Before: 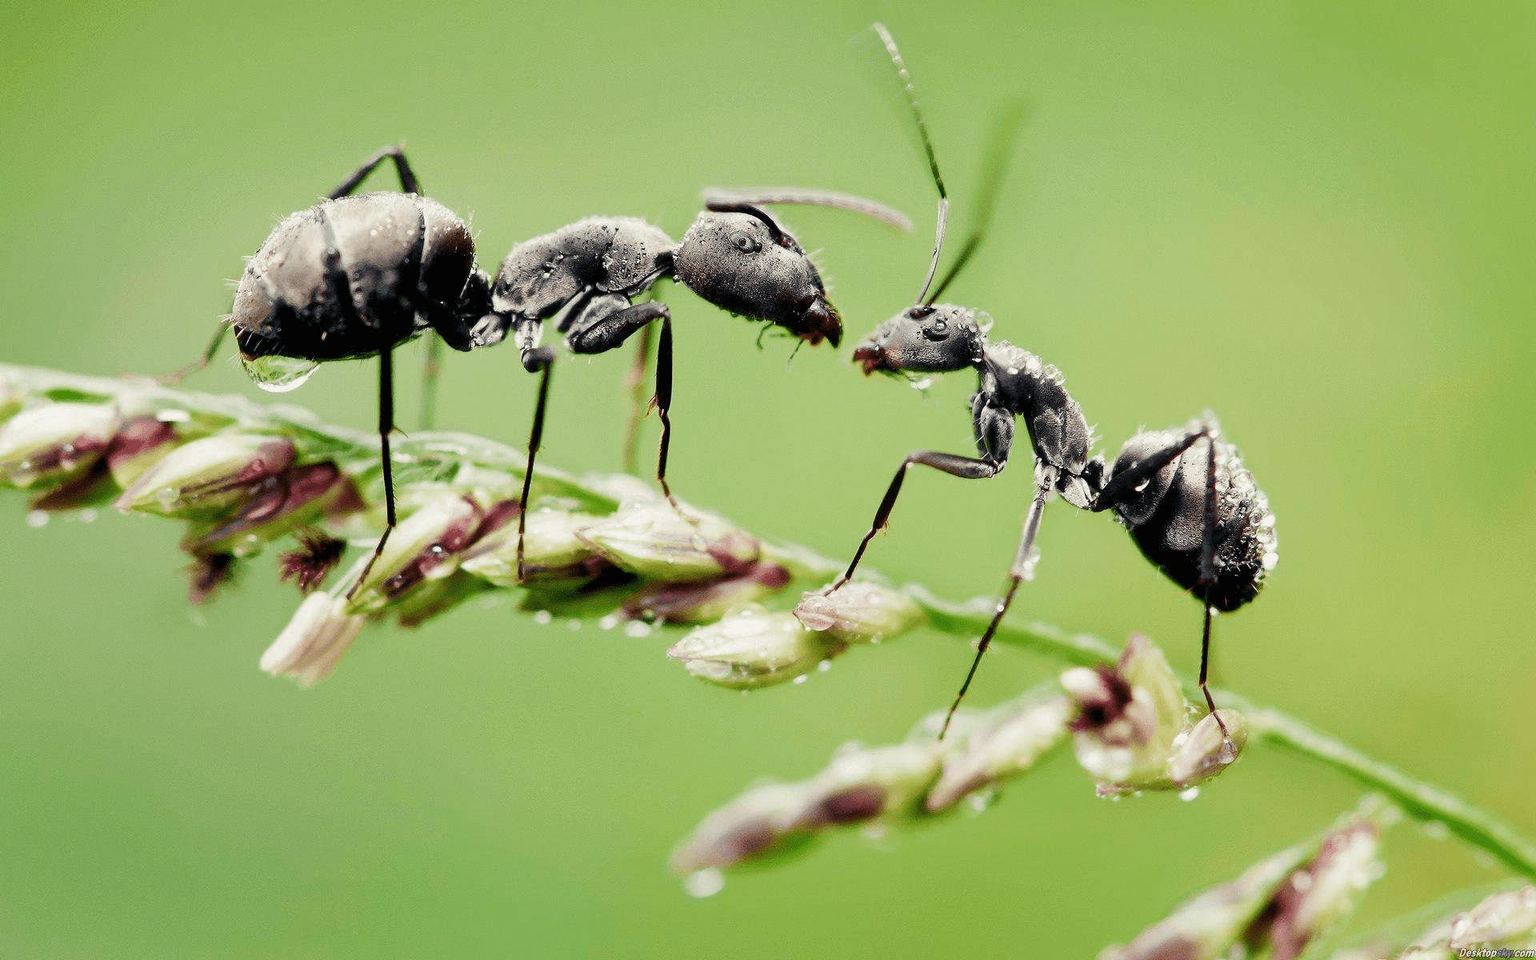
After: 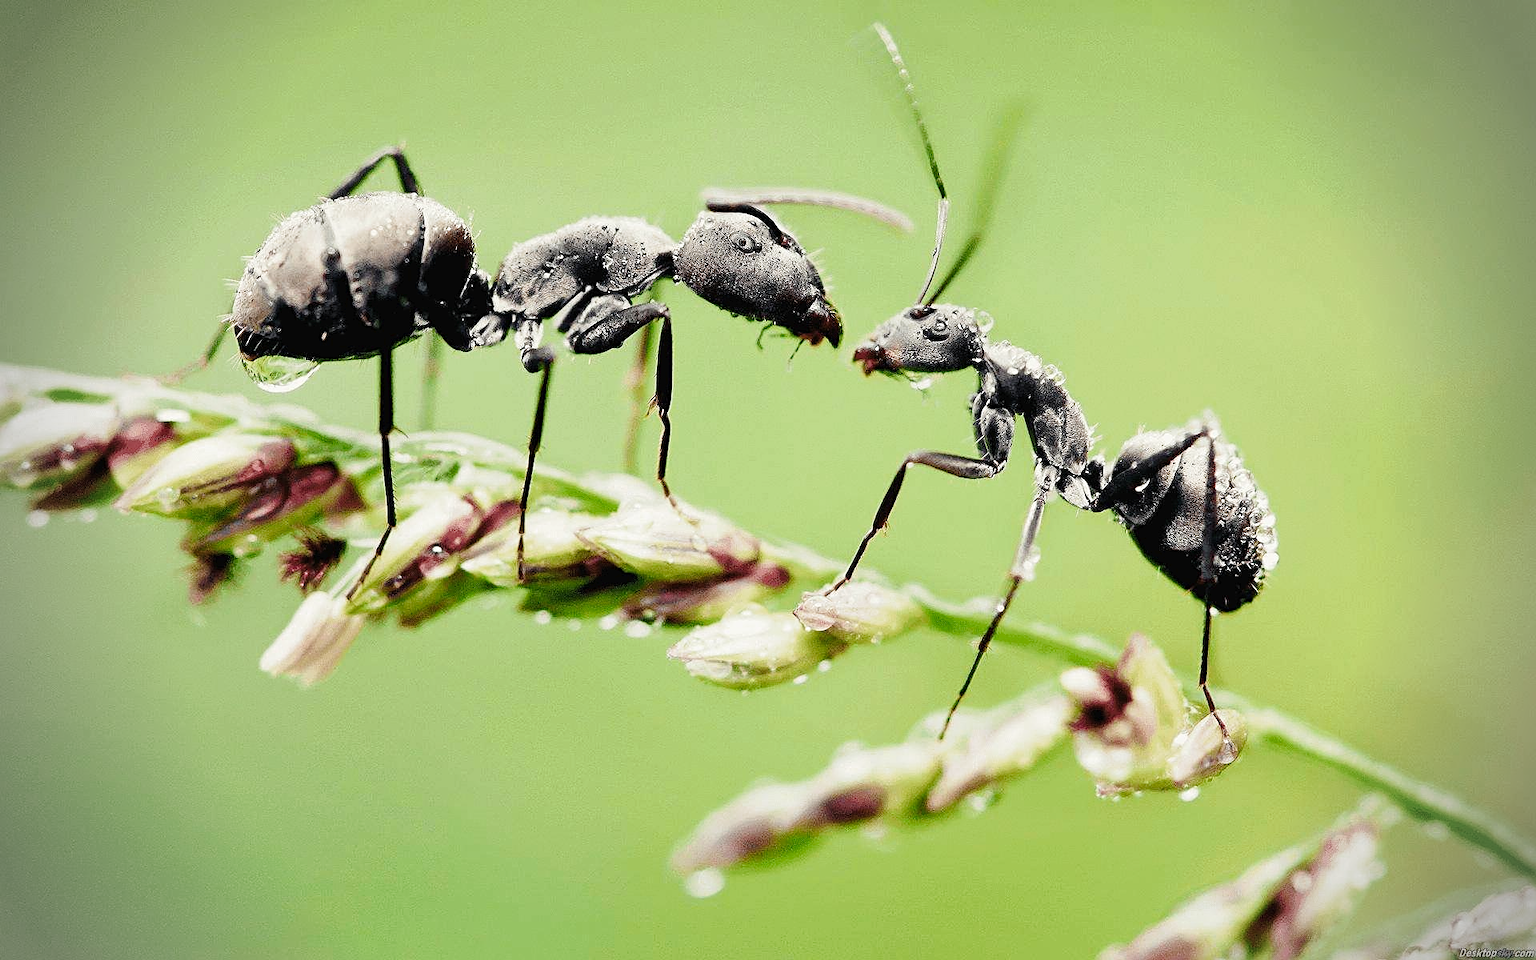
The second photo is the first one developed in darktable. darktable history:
tone curve: curves: ch0 [(0, 0) (0.003, 0.019) (0.011, 0.019) (0.025, 0.026) (0.044, 0.043) (0.069, 0.066) (0.1, 0.095) (0.136, 0.133) (0.177, 0.181) (0.224, 0.233) (0.277, 0.302) (0.335, 0.375) (0.399, 0.452) (0.468, 0.532) (0.543, 0.609) (0.623, 0.695) (0.709, 0.775) (0.801, 0.865) (0.898, 0.932) (1, 1)], preserve colors none
vignetting: fall-off radius 31.48%, brightness -0.472
sharpen: on, module defaults
